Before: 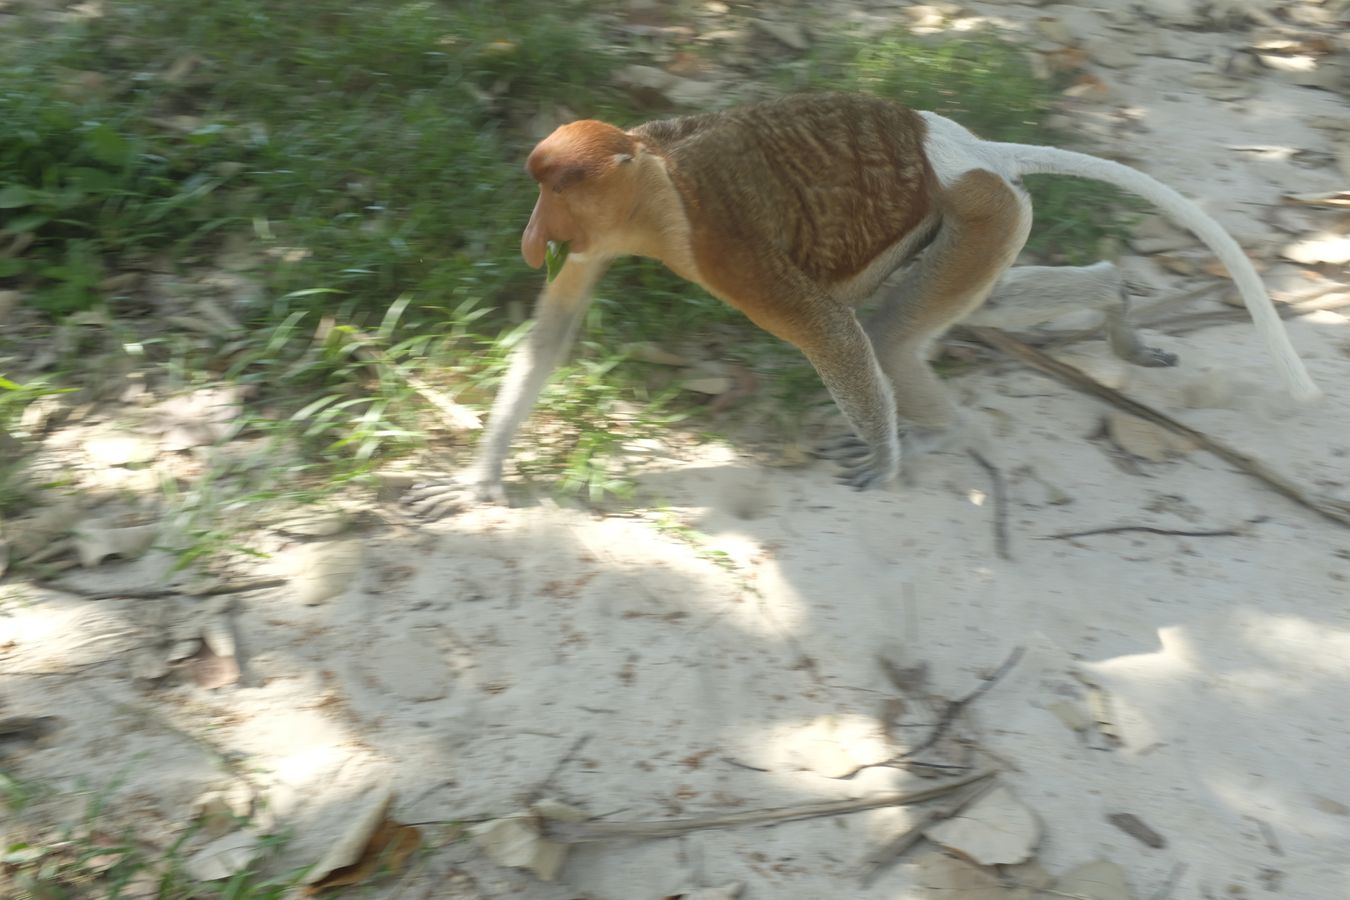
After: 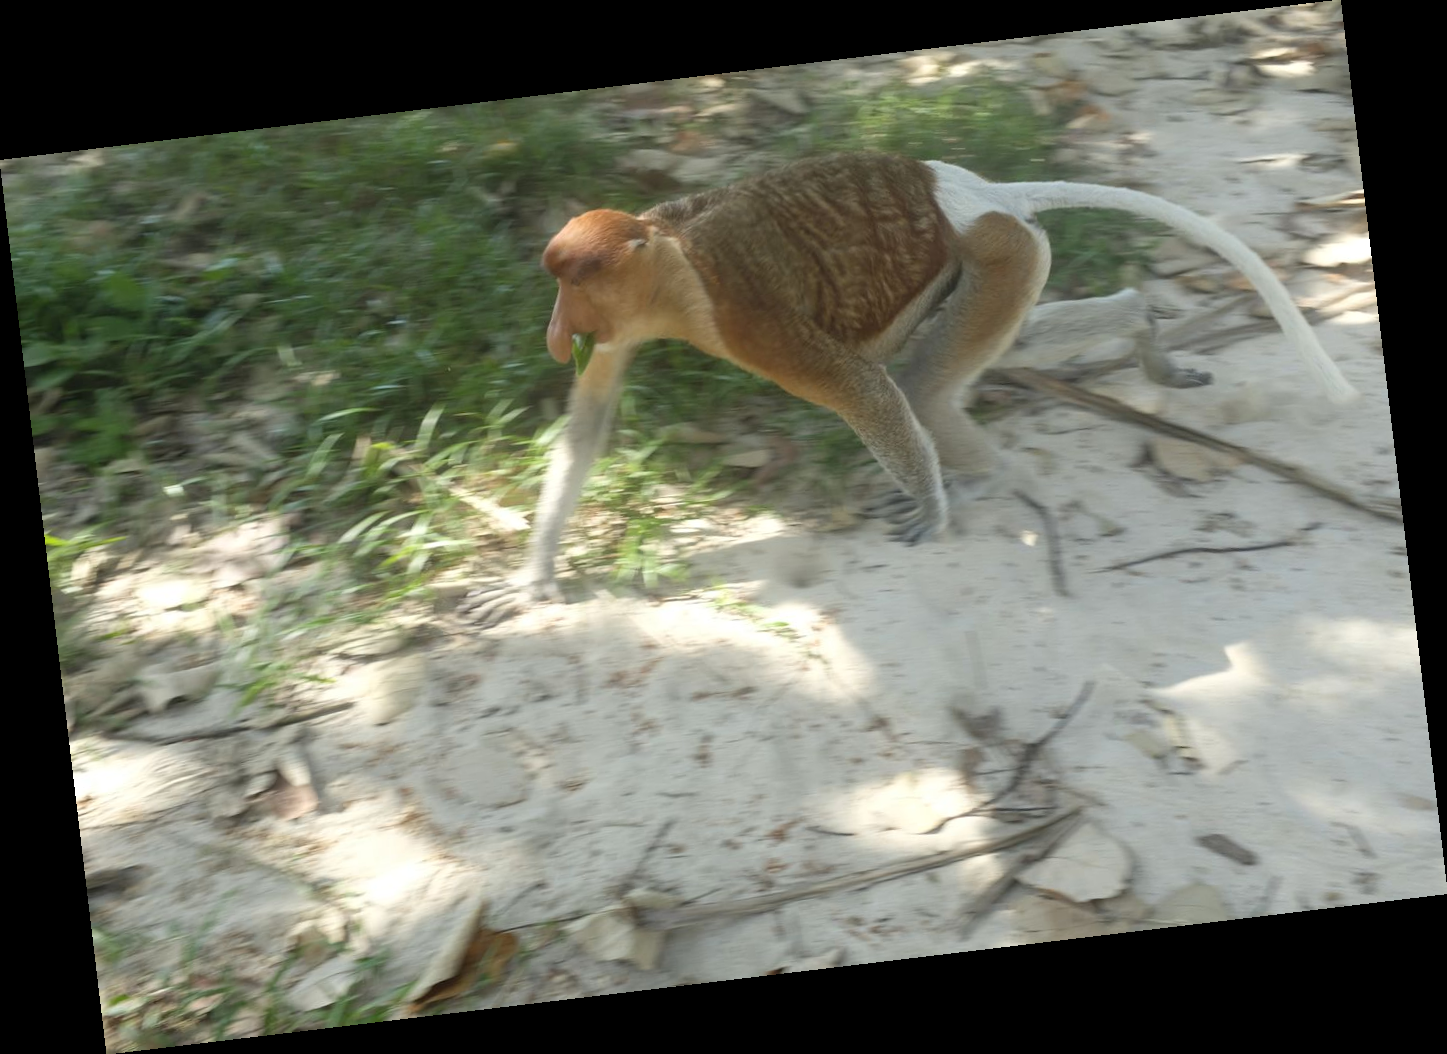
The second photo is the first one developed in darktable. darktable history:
tone equalizer: on, module defaults
rotate and perspective: rotation -6.83°, automatic cropping off
contrast brightness saturation: contrast 0.07
